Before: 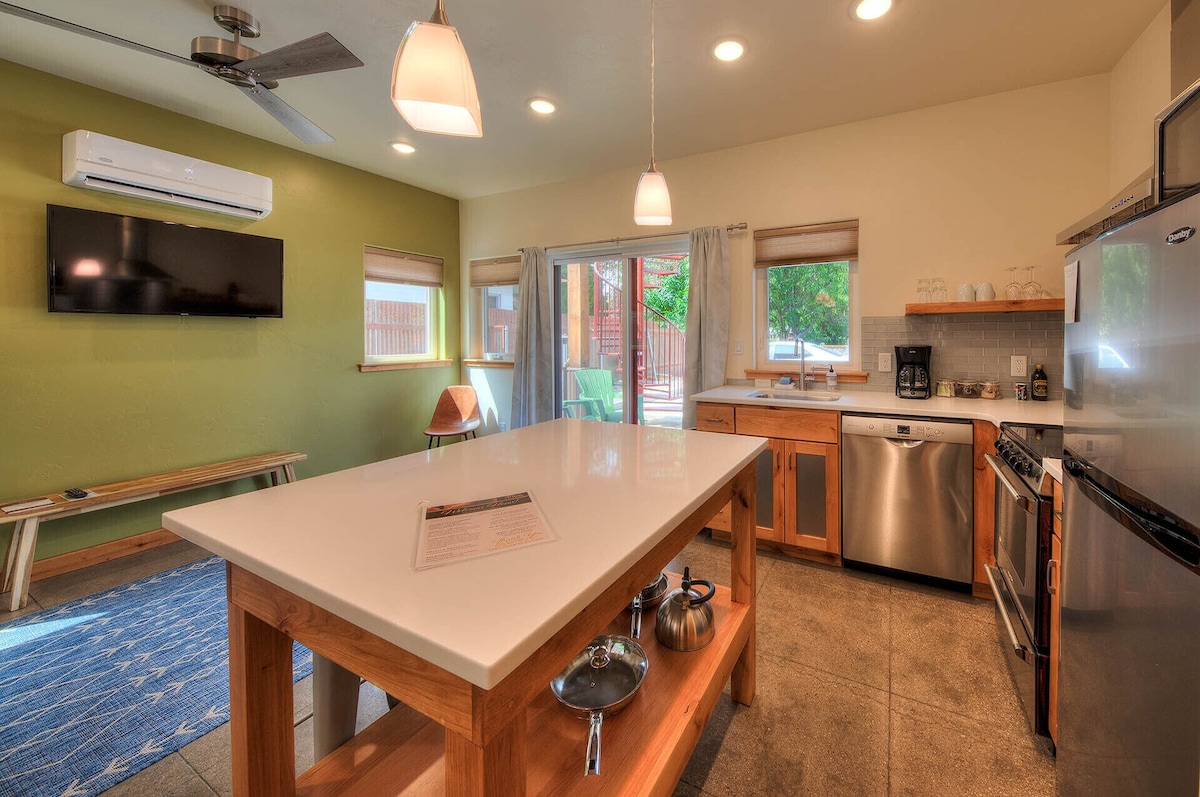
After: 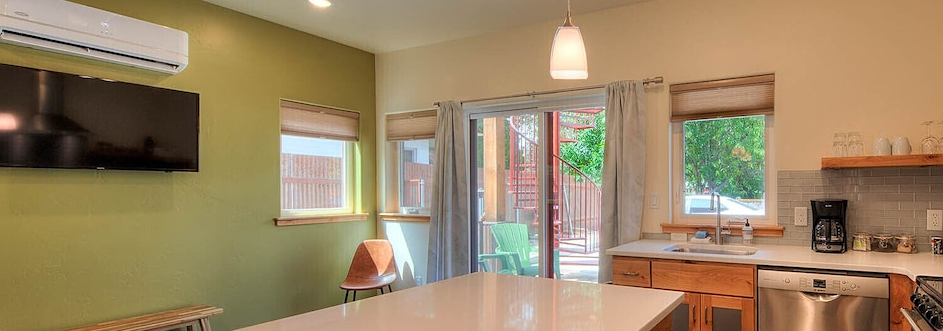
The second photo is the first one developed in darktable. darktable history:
crop: left 7.036%, top 18.398%, right 14.379%, bottom 40.043%
sharpen: amount 0.2
